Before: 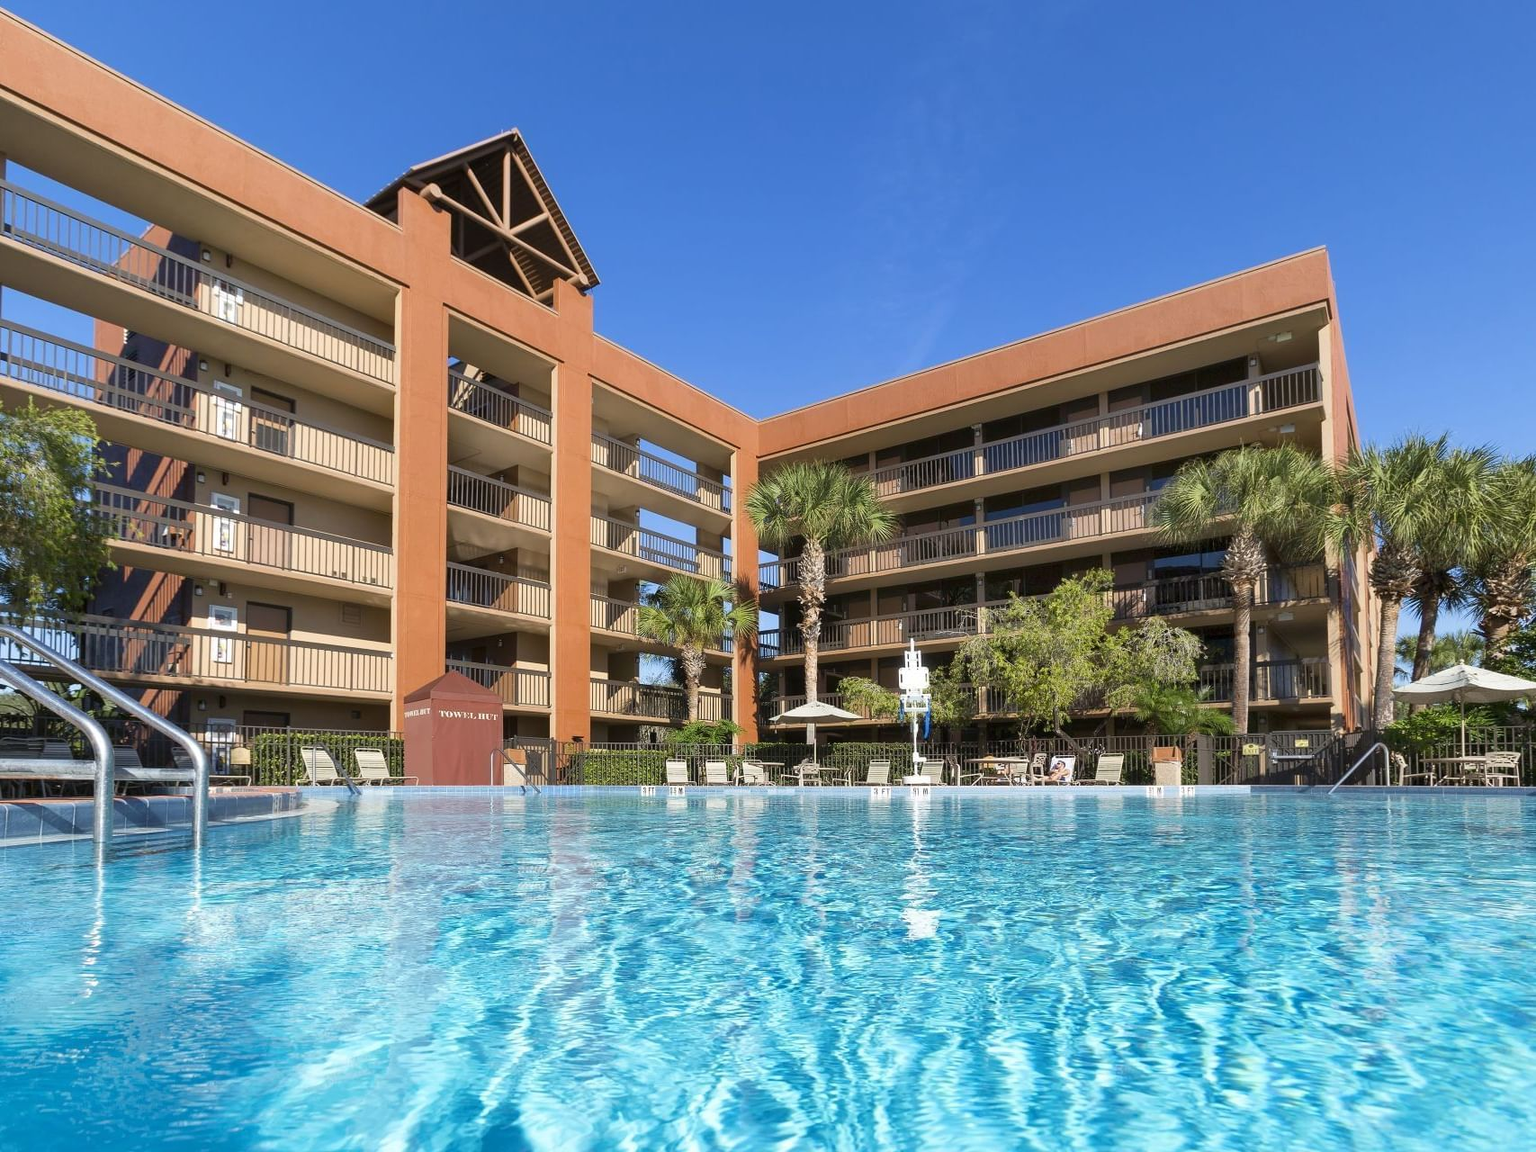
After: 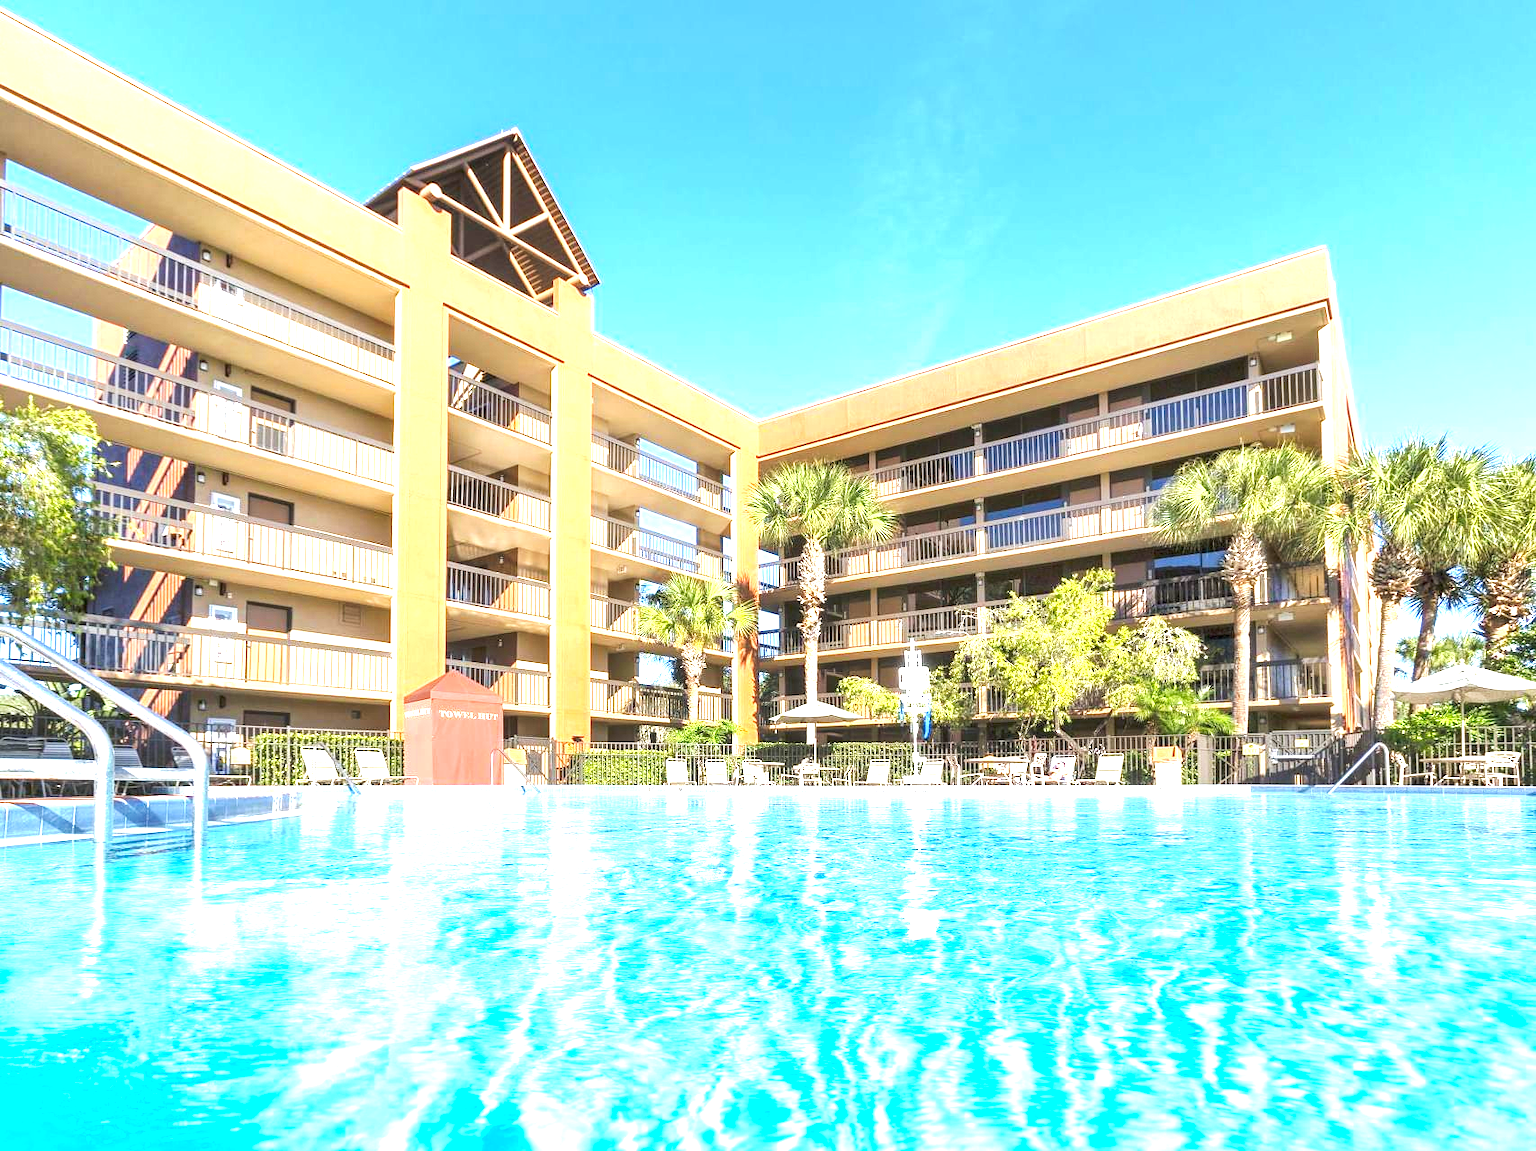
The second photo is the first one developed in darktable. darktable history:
local contrast: detail 130%
exposure: exposure 1.99 EV, compensate exposure bias true, compensate highlight preservation false
tone curve: curves: ch0 [(0, 0) (0.003, 0.014) (0.011, 0.019) (0.025, 0.028) (0.044, 0.044) (0.069, 0.069) (0.1, 0.1) (0.136, 0.131) (0.177, 0.168) (0.224, 0.206) (0.277, 0.255) (0.335, 0.309) (0.399, 0.374) (0.468, 0.452) (0.543, 0.535) (0.623, 0.623) (0.709, 0.72) (0.801, 0.815) (0.898, 0.898) (1, 1)], preserve colors none
contrast brightness saturation: contrast 0.035, brightness 0.059, saturation 0.133
